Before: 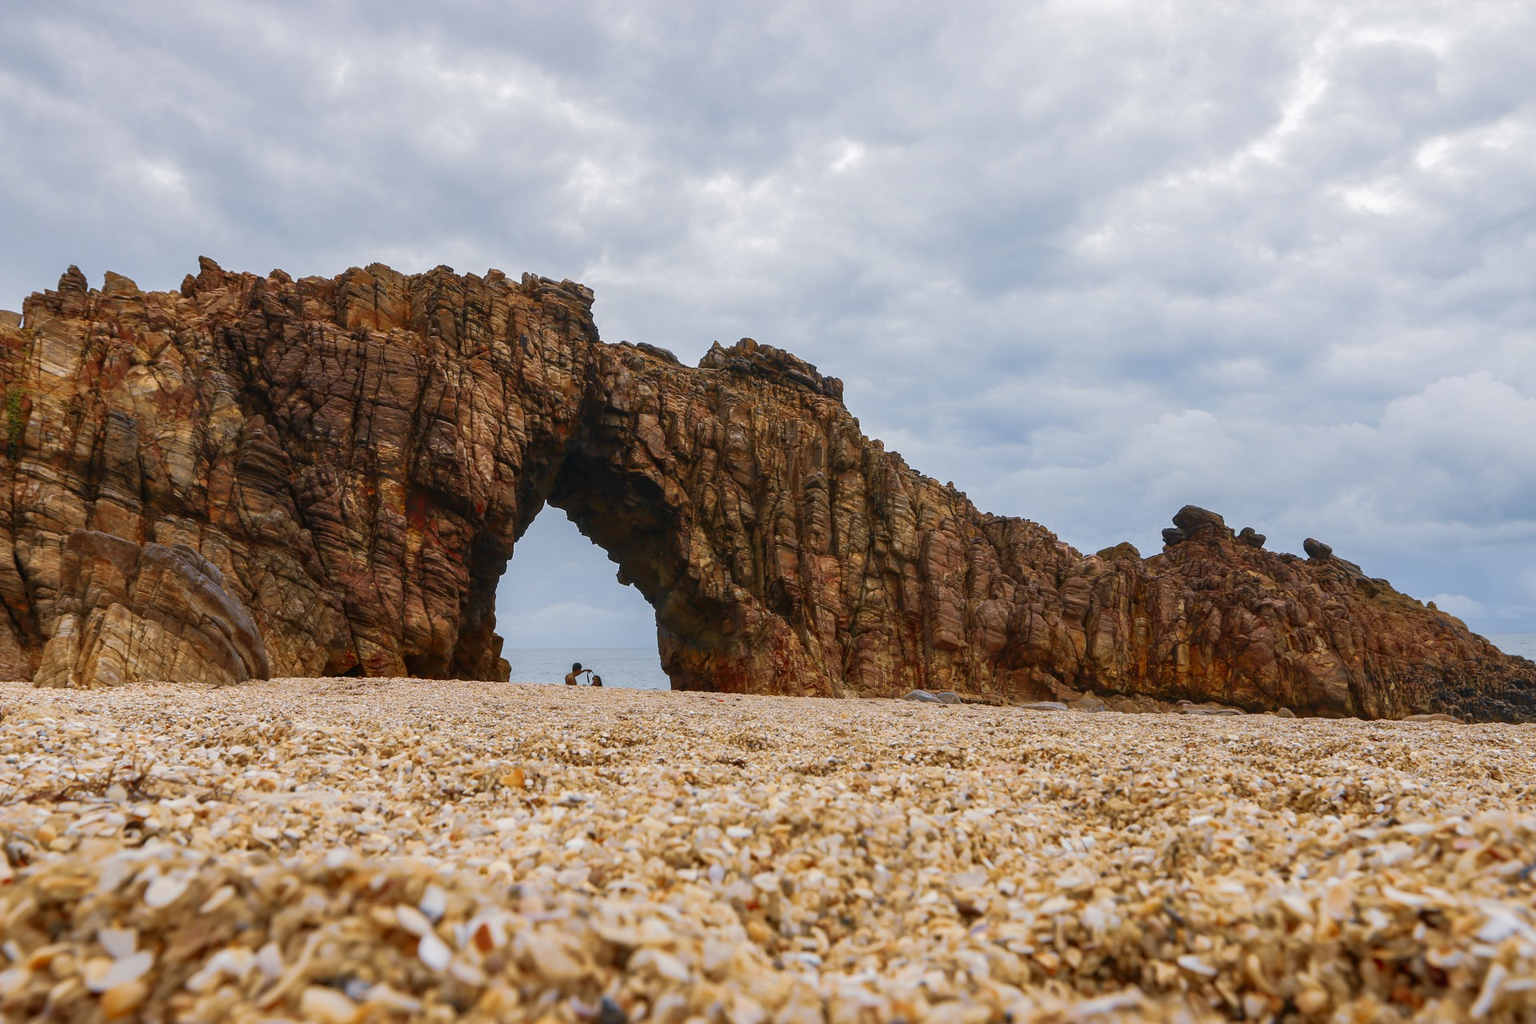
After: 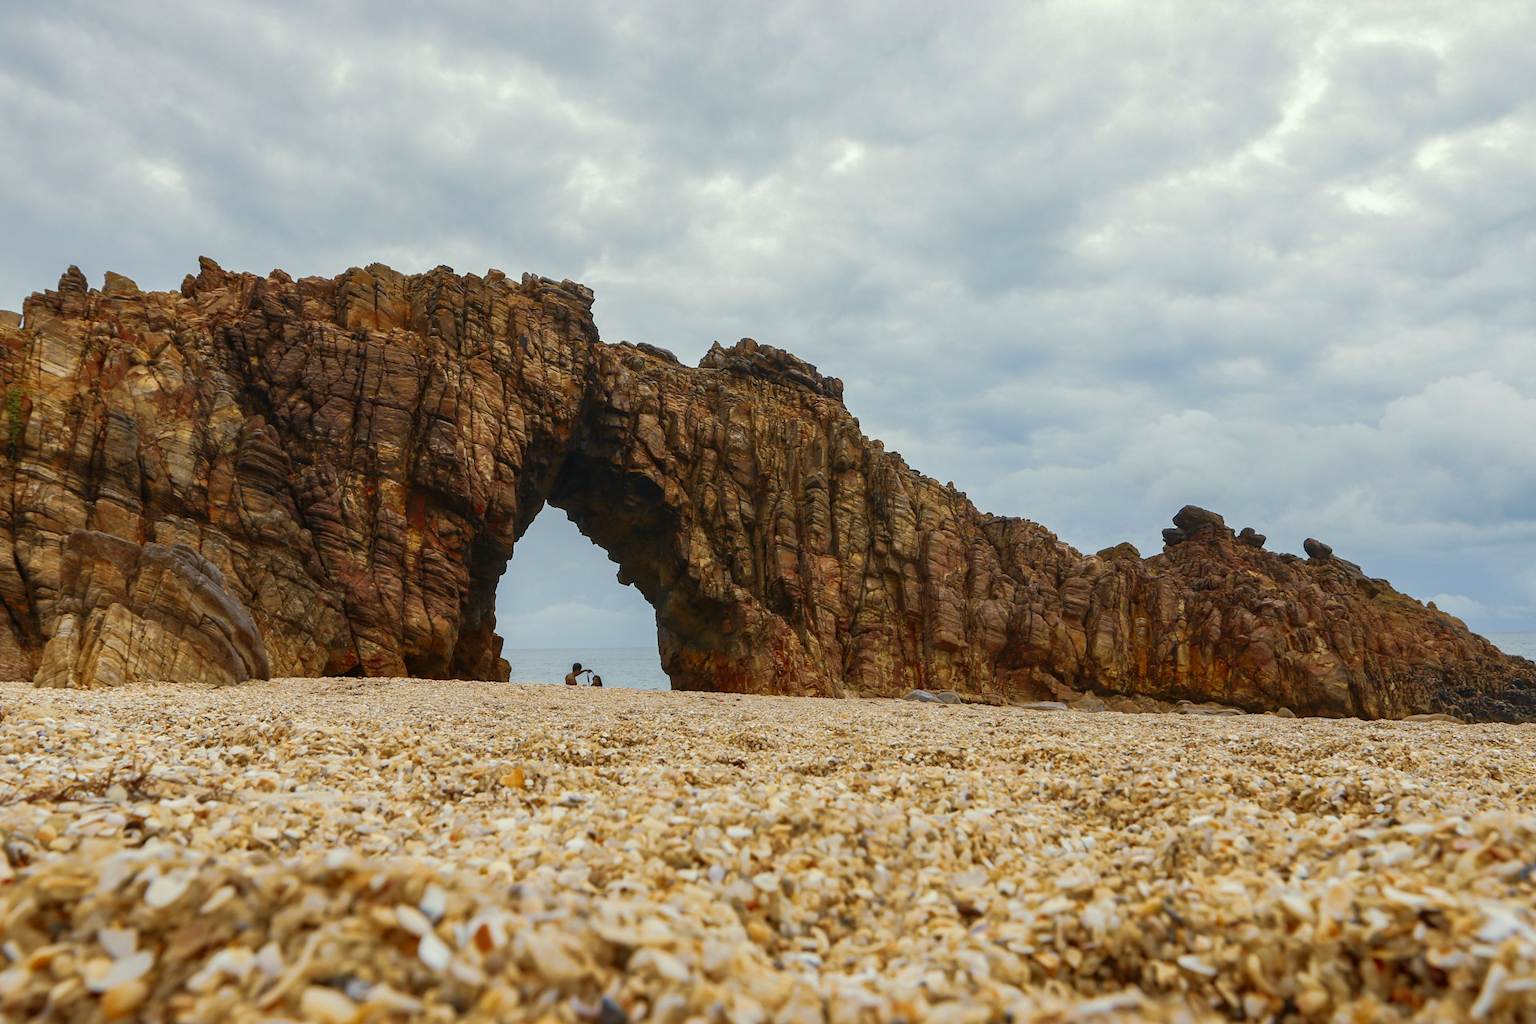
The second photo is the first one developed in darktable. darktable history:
exposure: compensate highlight preservation false
color correction: highlights a* -4.28, highlights b* 6.53
